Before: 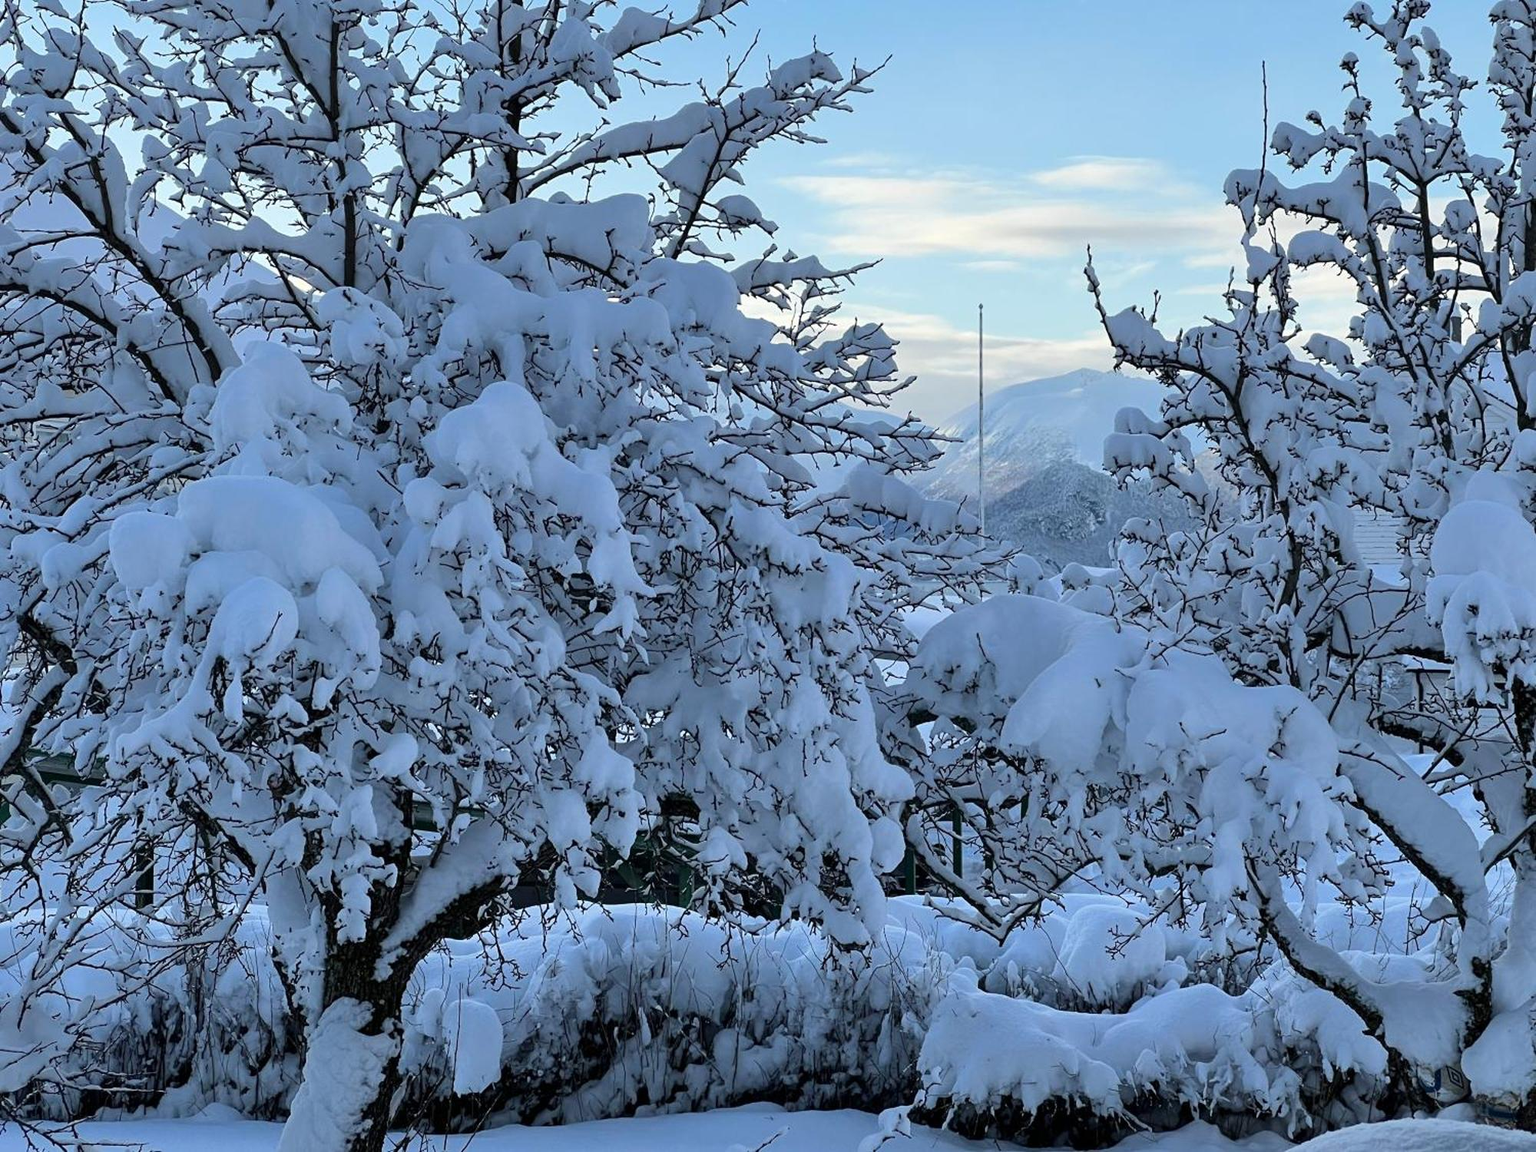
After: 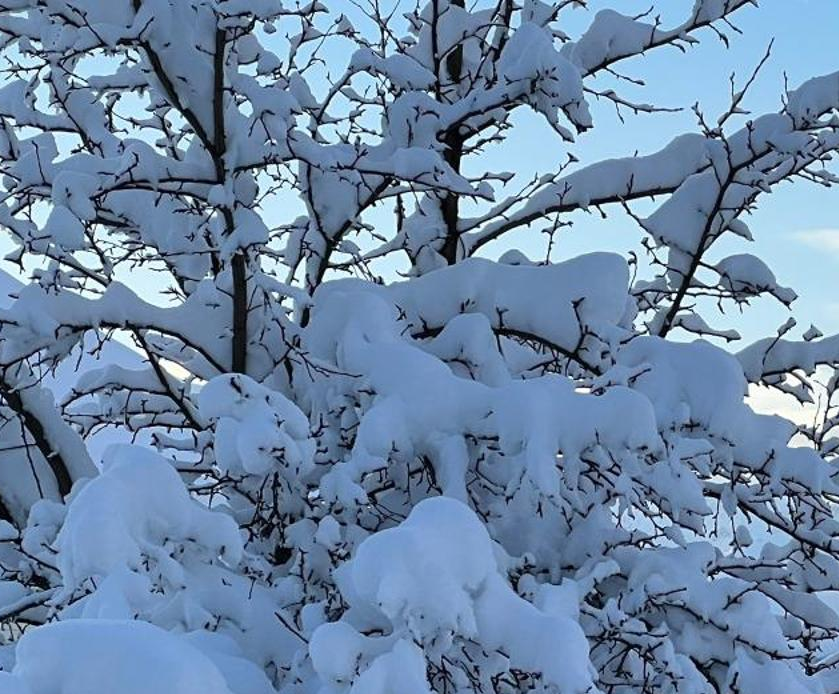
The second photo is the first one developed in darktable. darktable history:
crop and rotate: left 10.817%, top 0.062%, right 47.194%, bottom 53.626%
